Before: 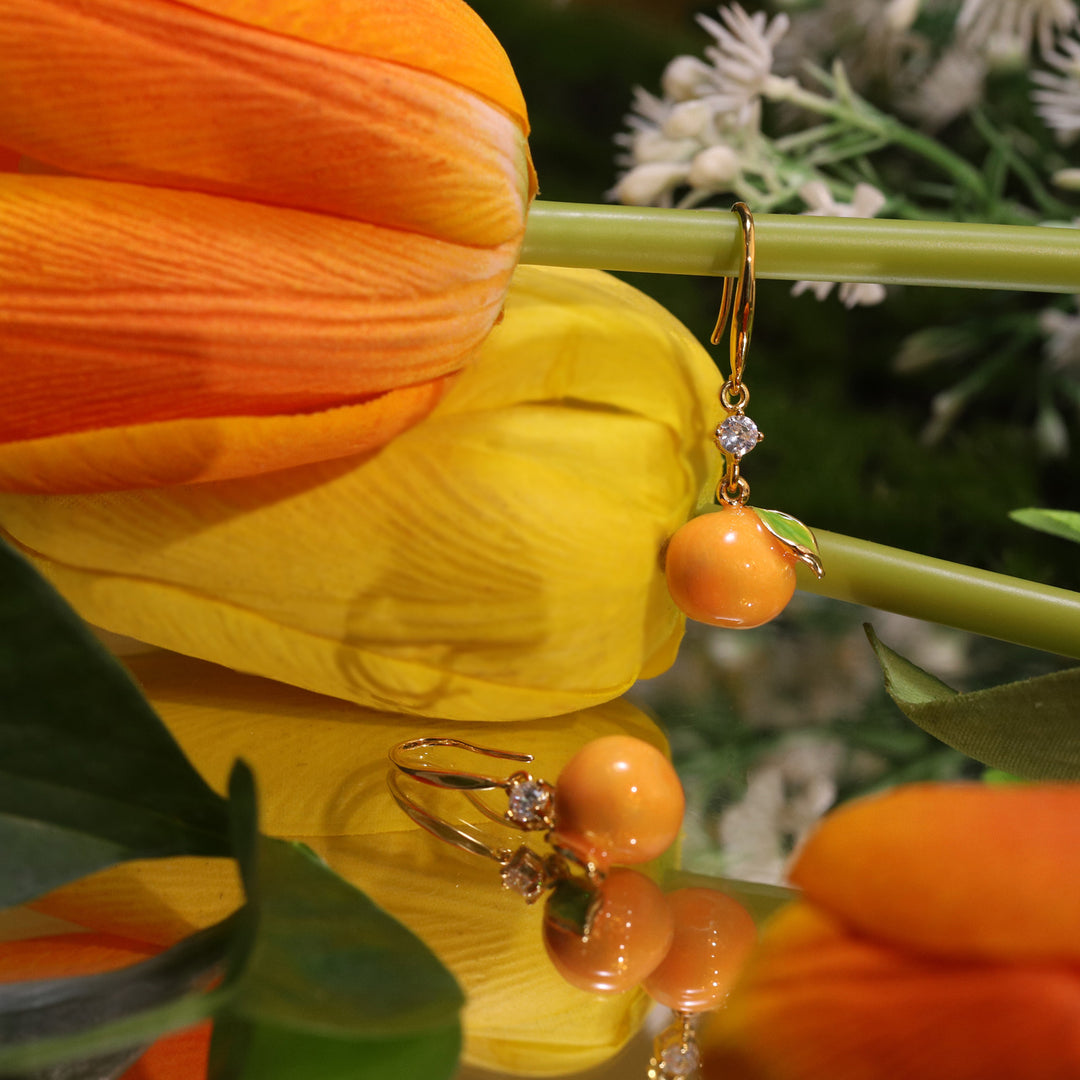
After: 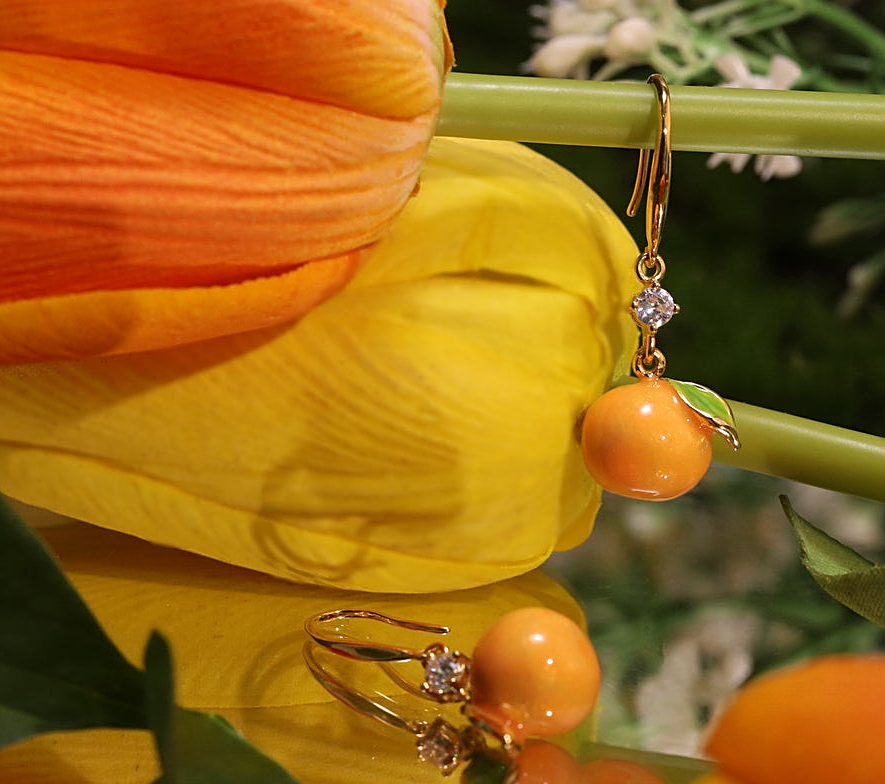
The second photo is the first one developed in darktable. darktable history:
velvia: strength 26.37%
crop: left 7.839%, top 11.865%, right 10.147%, bottom 15.457%
sharpen: on, module defaults
